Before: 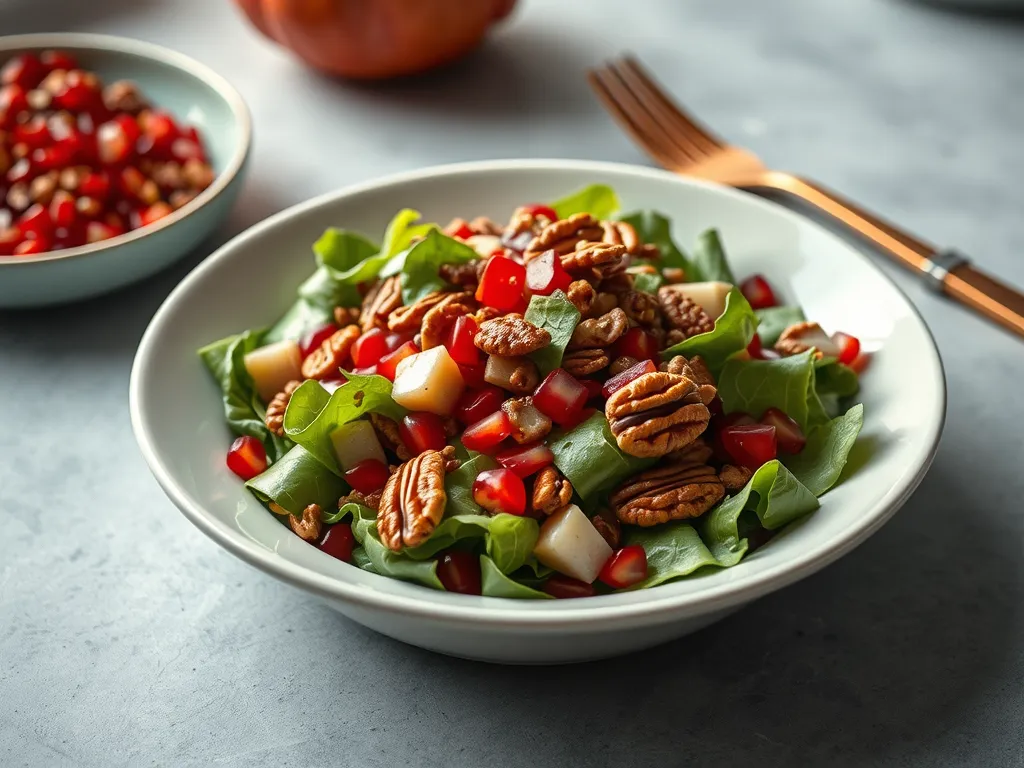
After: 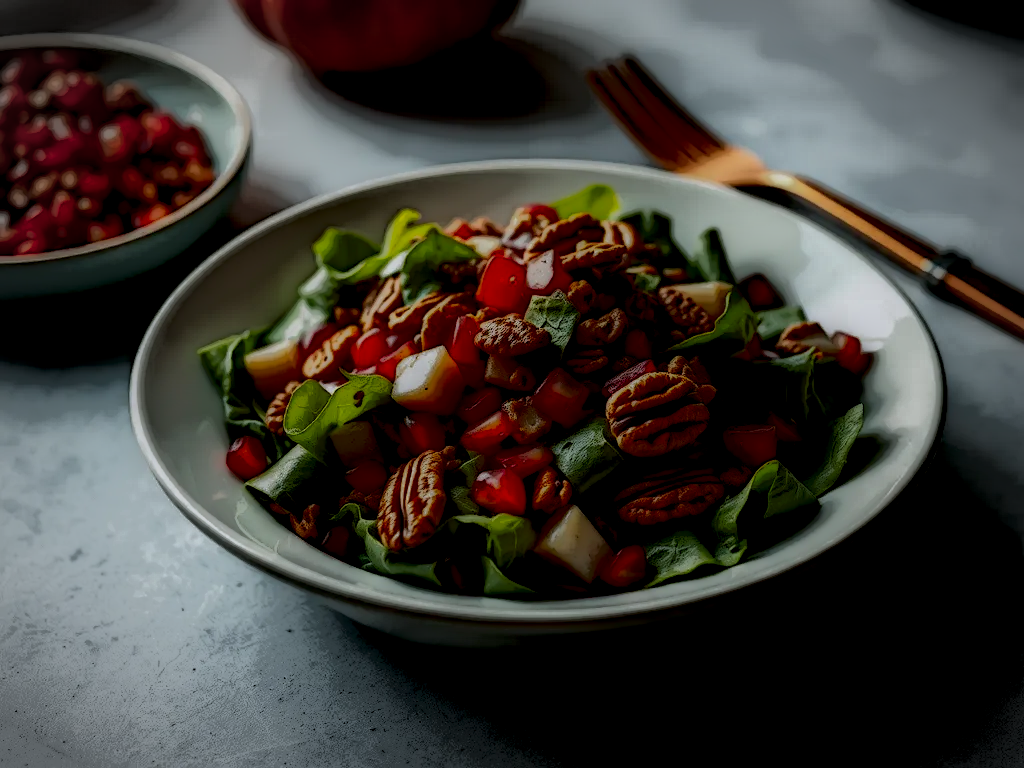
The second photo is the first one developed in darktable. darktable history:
vignetting: automatic ratio true, unbound false
color correction: highlights a* -0.146, highlights b* -5.53, shadows a* -0.14, shadows b* -0.138
local contrast: highlights 4%, shadows 226%, detail 164%, midtone range 0.004
